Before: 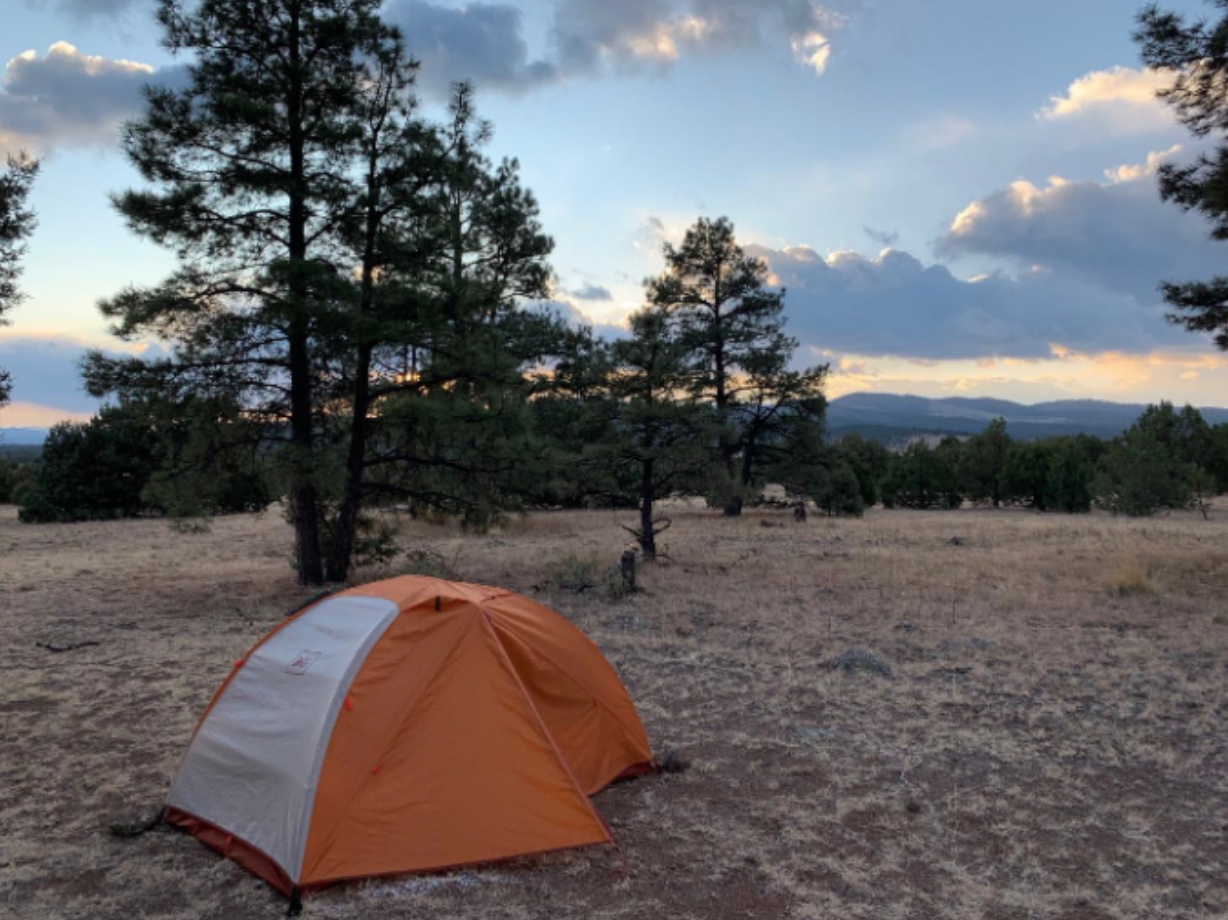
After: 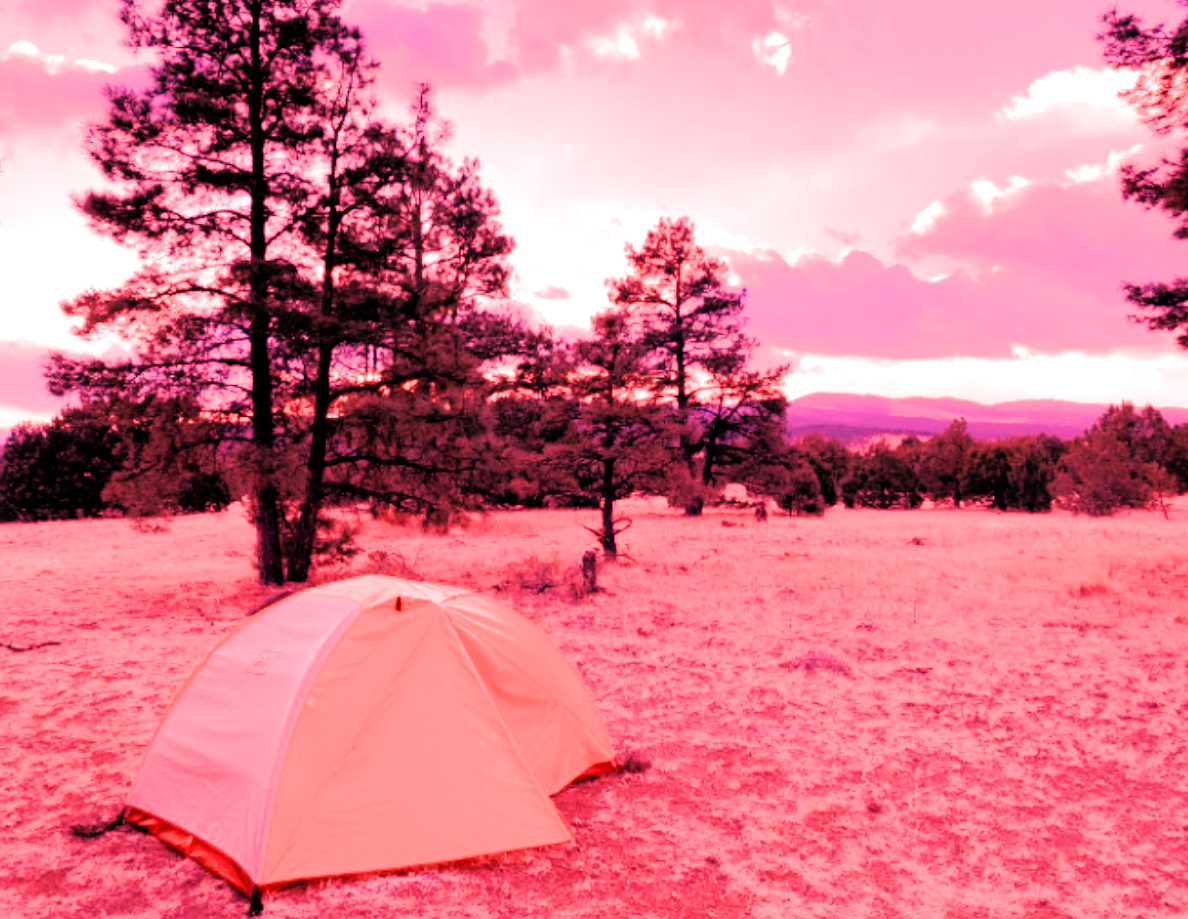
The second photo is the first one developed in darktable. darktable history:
crop and rotate: left 3.238%
white balance: red 4.26, blue 1.802
filmic rgb: black relative exposure -6.68 EV, white relative exposure 4.56 EV, hardness 3.25
